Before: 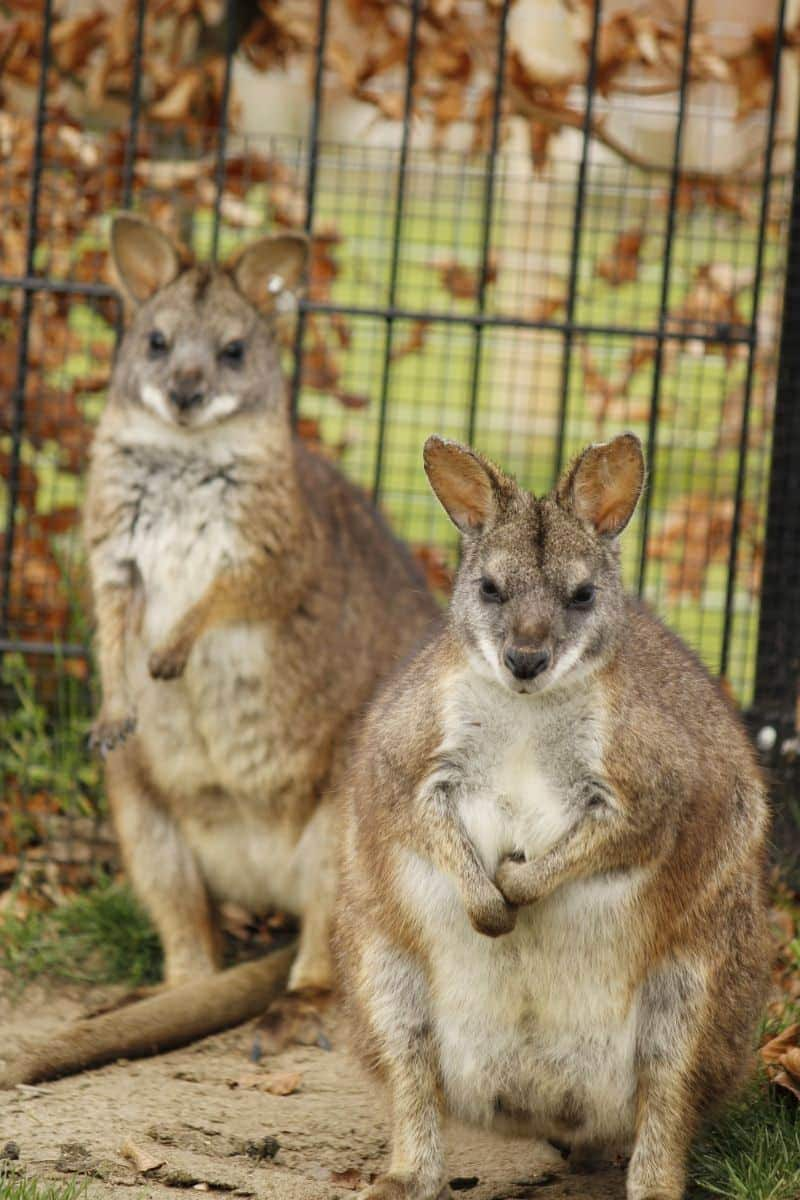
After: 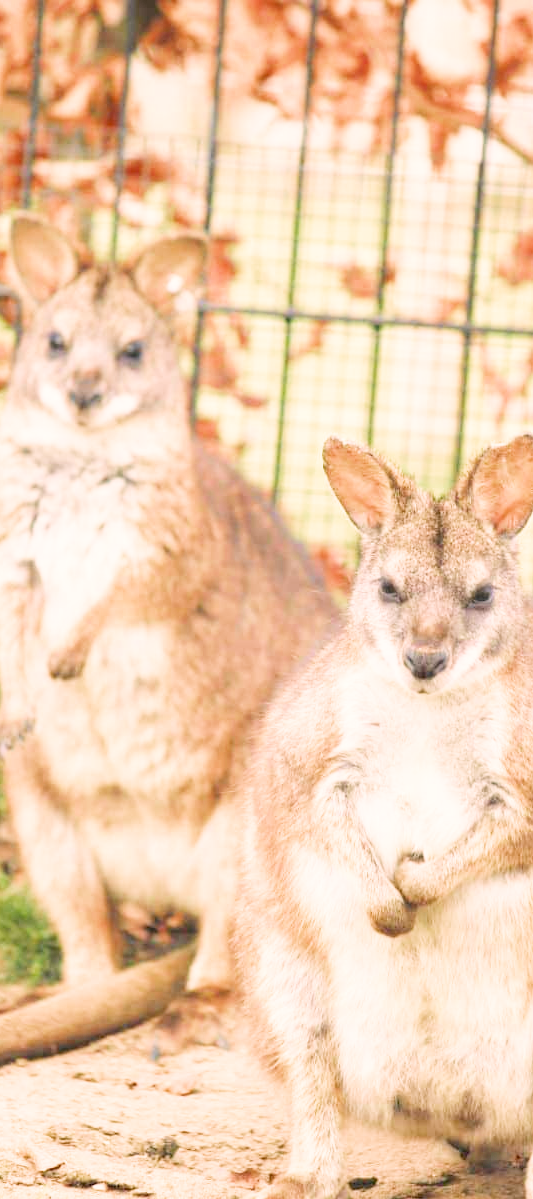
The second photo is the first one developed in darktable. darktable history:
color correction: highlights a* 7.34, highlights b* 4.37
crop and rotate: left 12.648%, right 20.685%
filmic rgb: middle gray luminance 4.29%, black relative exposure -13 EV, white relative exposure 5 EV, threshold 6 EV, target black luminance 0%, hardness 5.19, latitude 59.69%, contrast 0.767, highlights saturation mix 5%, shadows ↔ highlights balance 25.95%, add noise in highlights 0, color science v3 (2019), use custom middle-gray values true, iterations of high-quality reconstruction 0, contrast in highlights soft, enable highlight reconstruction true
exposure: black level correction 0, exposure 0.7 EV, compensate exposure bias true, compensate highlight preservation false
